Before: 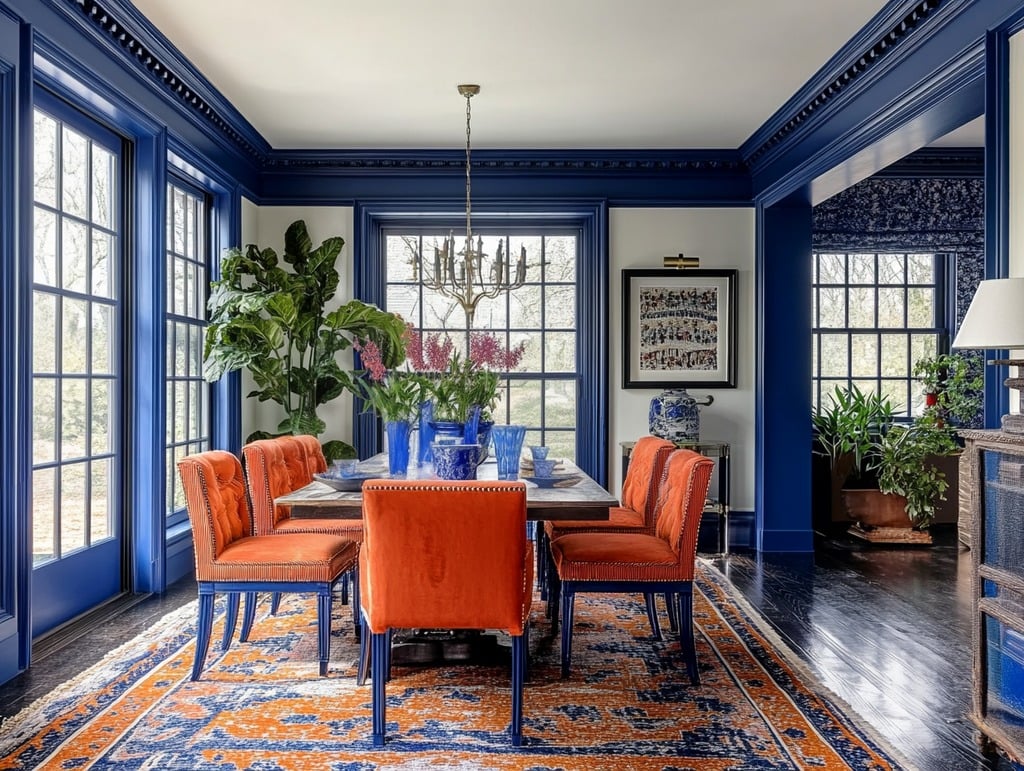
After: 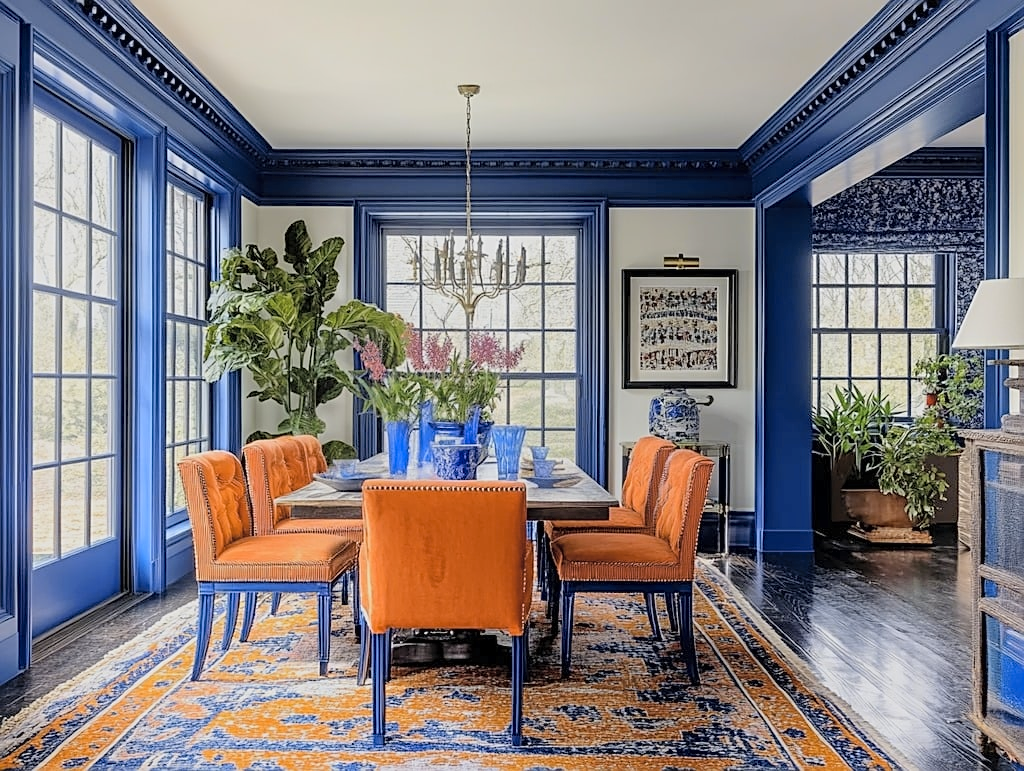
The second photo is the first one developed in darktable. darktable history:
color contrast: green-magenta contrast 0.8, blue-yellow contrast 1.1, unbound 0
sharpen: on, module defaults
global tonemap: drago (0.7, 100)
